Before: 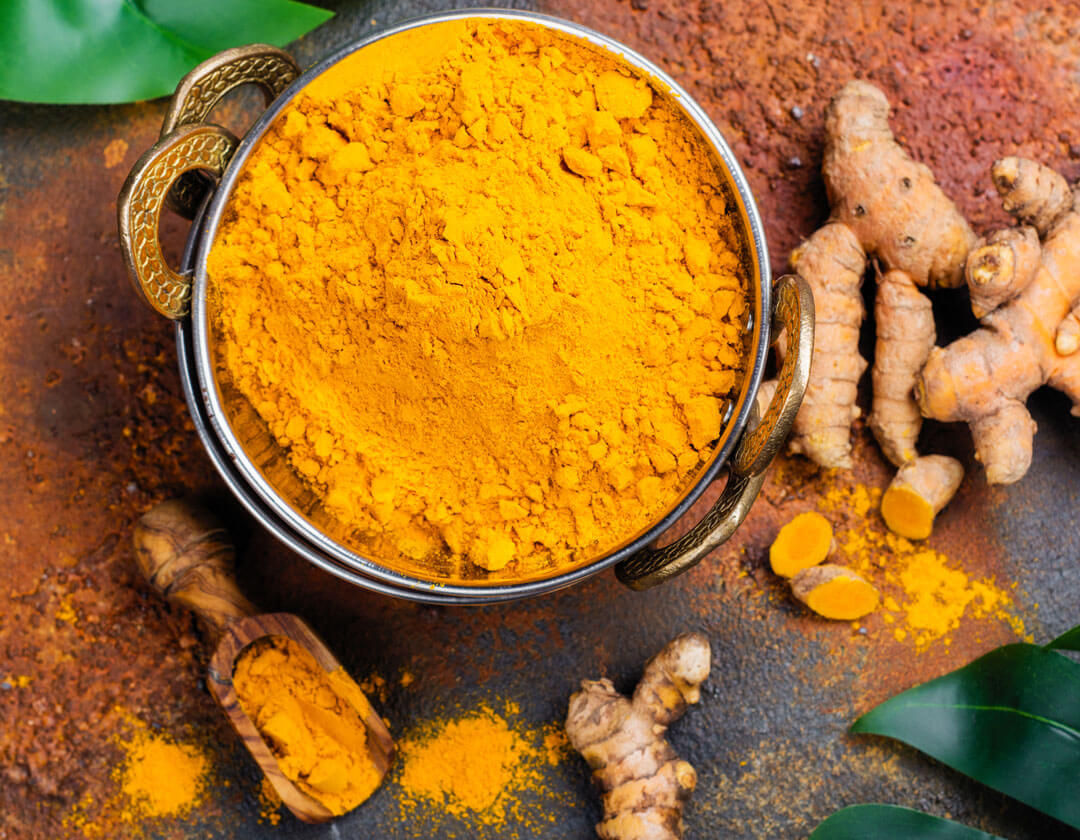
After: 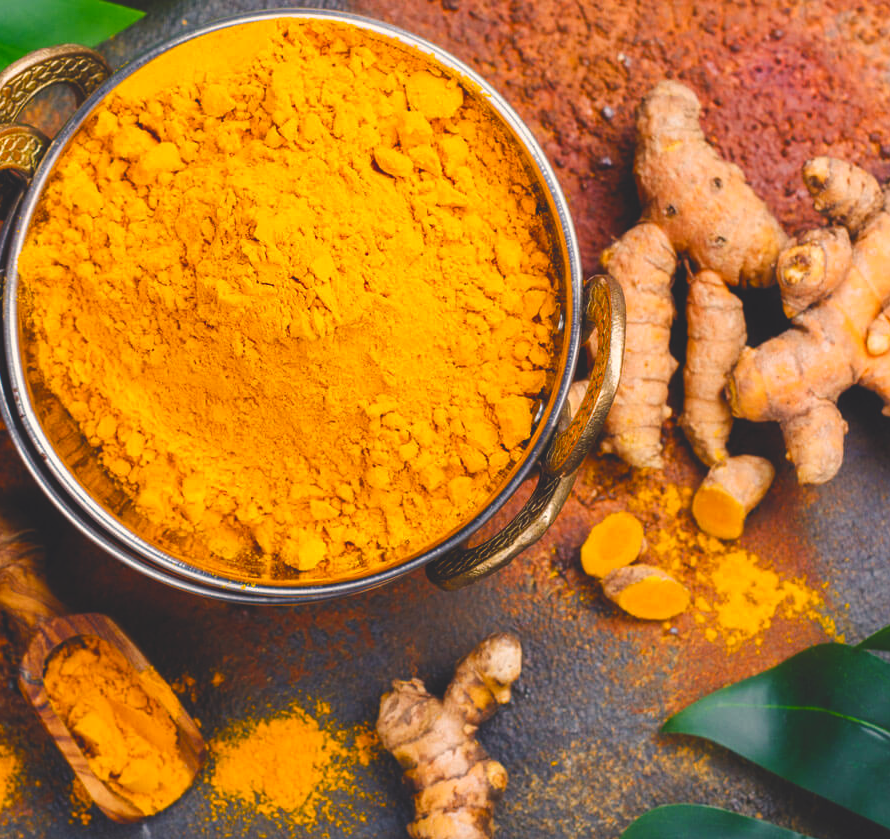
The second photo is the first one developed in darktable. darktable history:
color balance rgb: shadows lift › chroma 2%, shadows lift › hue 247.2°, power › chroma 0.3%, power › hue 25.2°, highlights gain › chroma 3%, highlights gain › hue 60°, global offset › luminance 2%, perceptual saturation grading › global saturation 20%, perceptual saturation grading › highlights -20%, perceptual saturation grading › shadows 30%
crop: left 17.582%, bottom 0.031%
